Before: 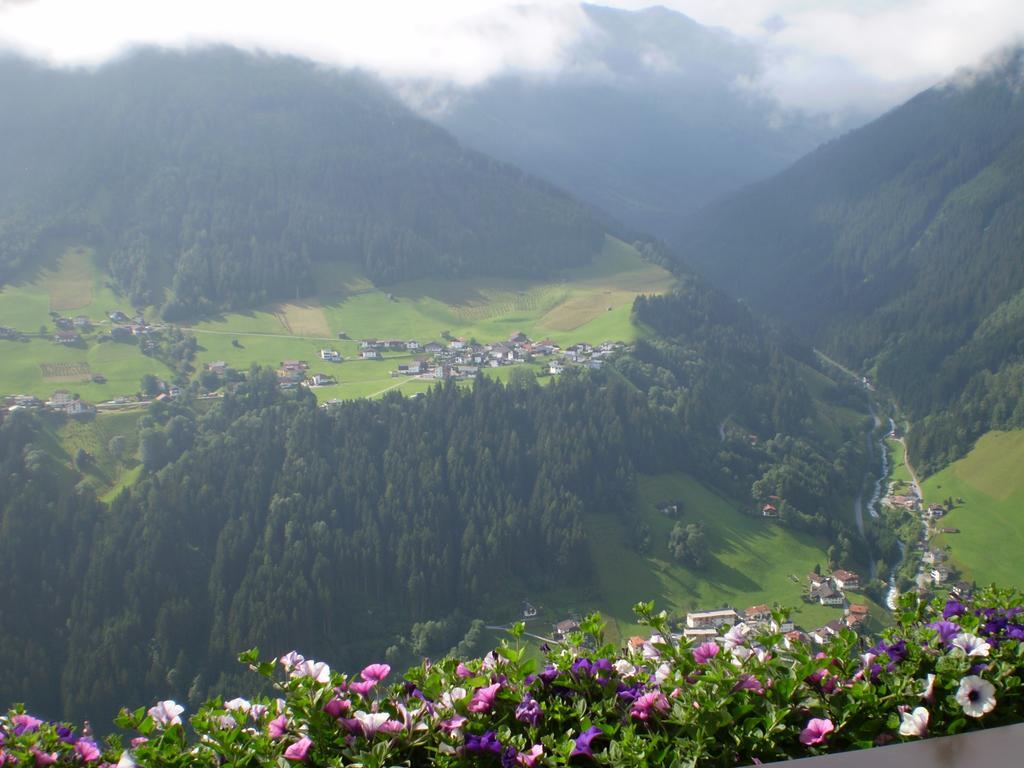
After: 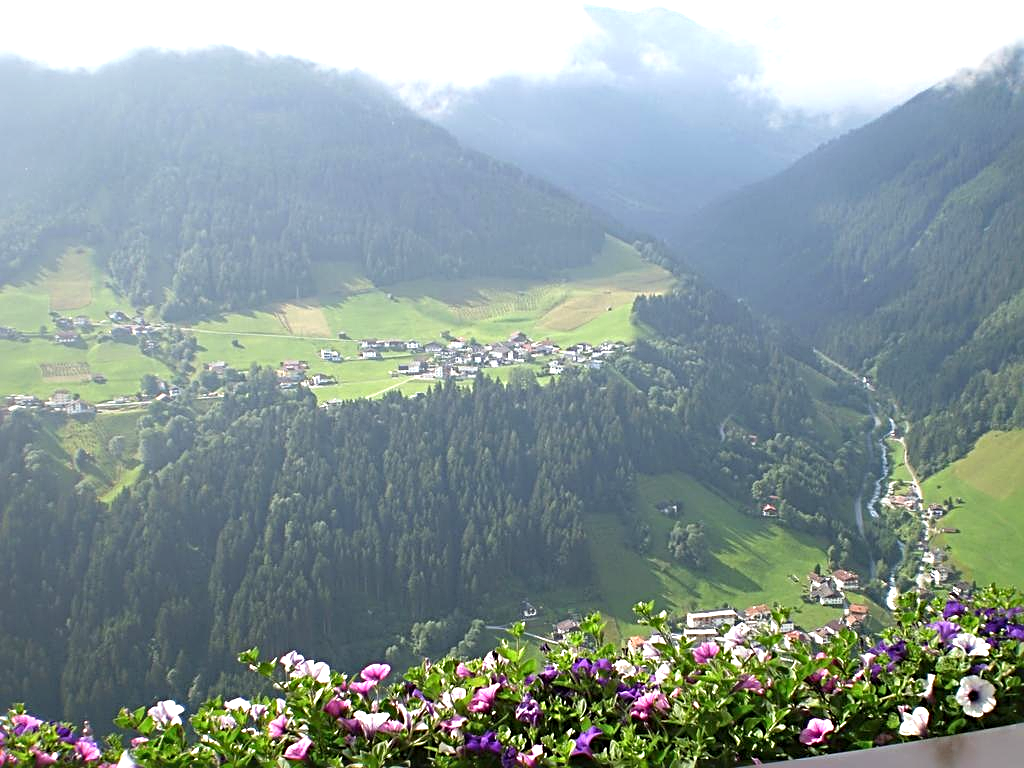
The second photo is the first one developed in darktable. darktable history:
sharpen: radius 3.032, amount 0.756
exposure: black level correction 0, exposure 0.7 EV, compensate highlight preservation false
